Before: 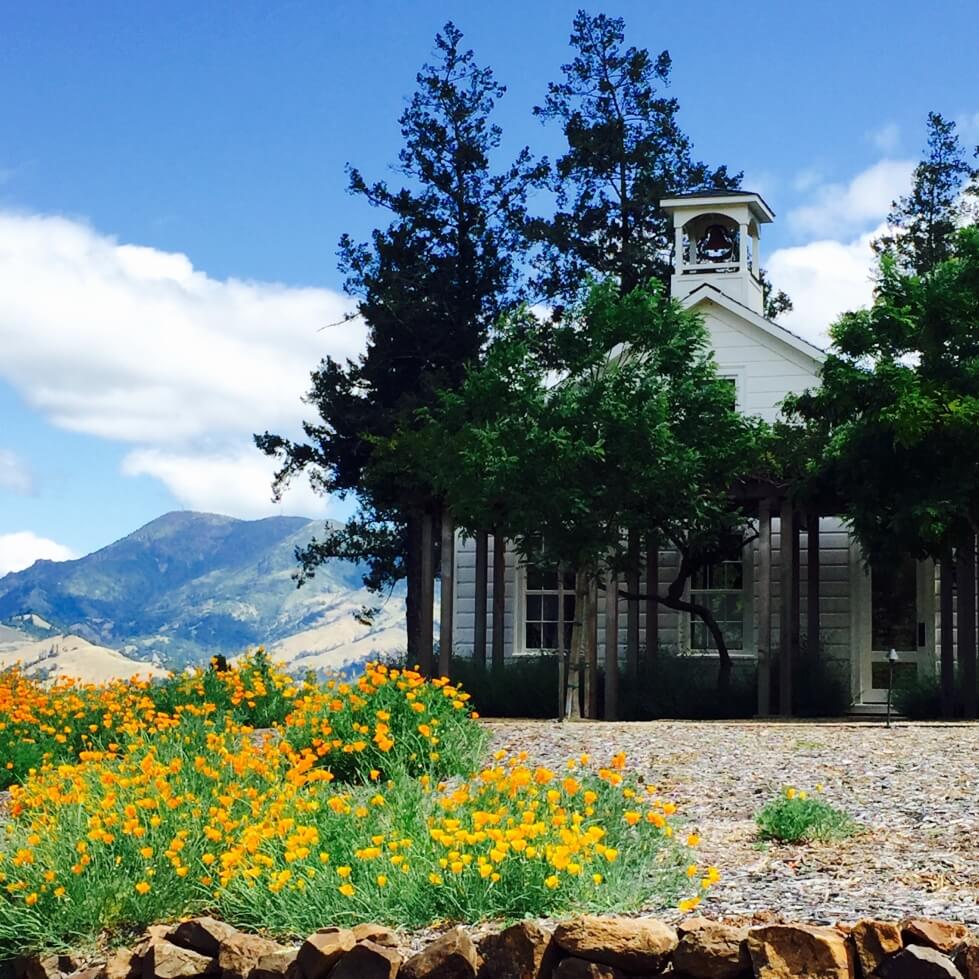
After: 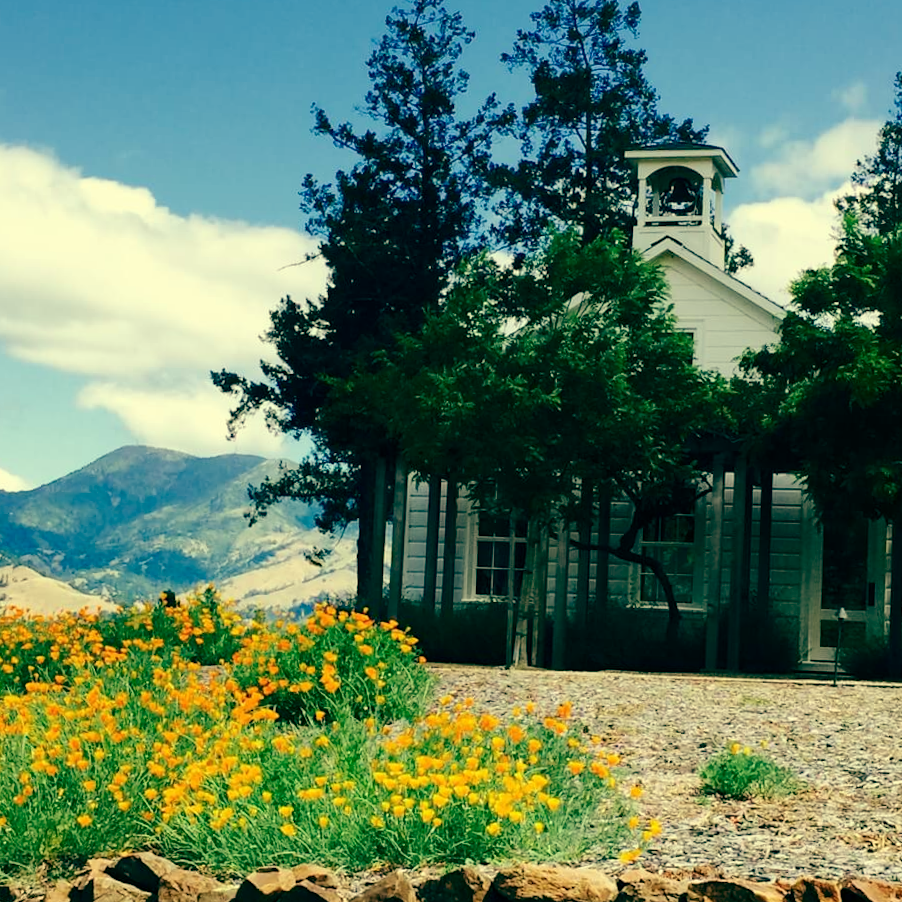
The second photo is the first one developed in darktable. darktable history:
crop and rotate: angle -1.96°, left 3.097%, top 4.154%, right 1.586%, bottom 0.529%
color balance: mode lift, gamma, gain (sRGB), lift [1, 0.69, 1, 1], gamma [1, 1.482, 1, 1], gain [1, 1, 1, 0.802]
